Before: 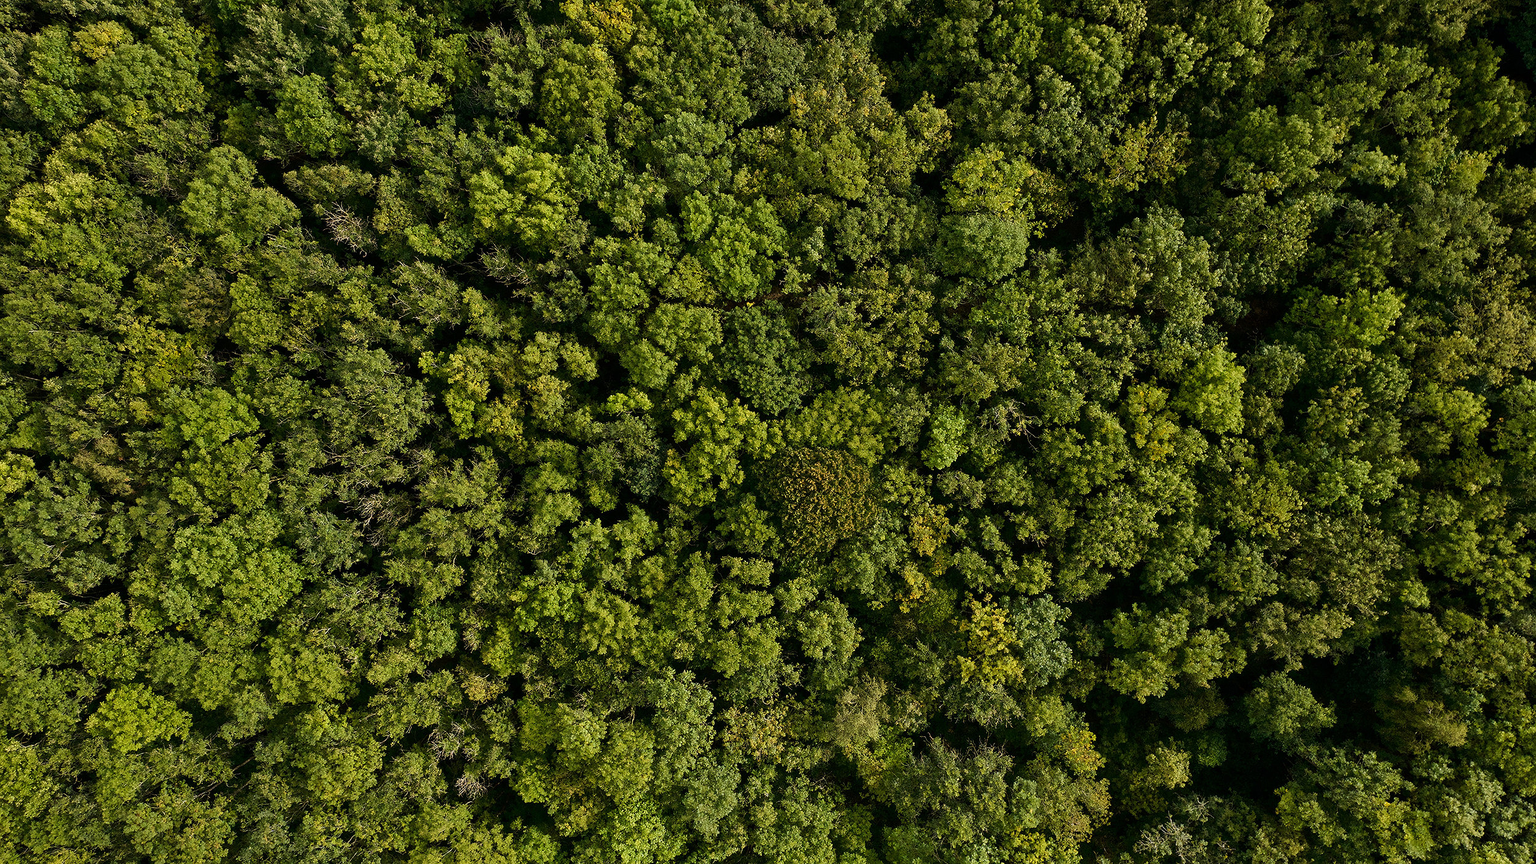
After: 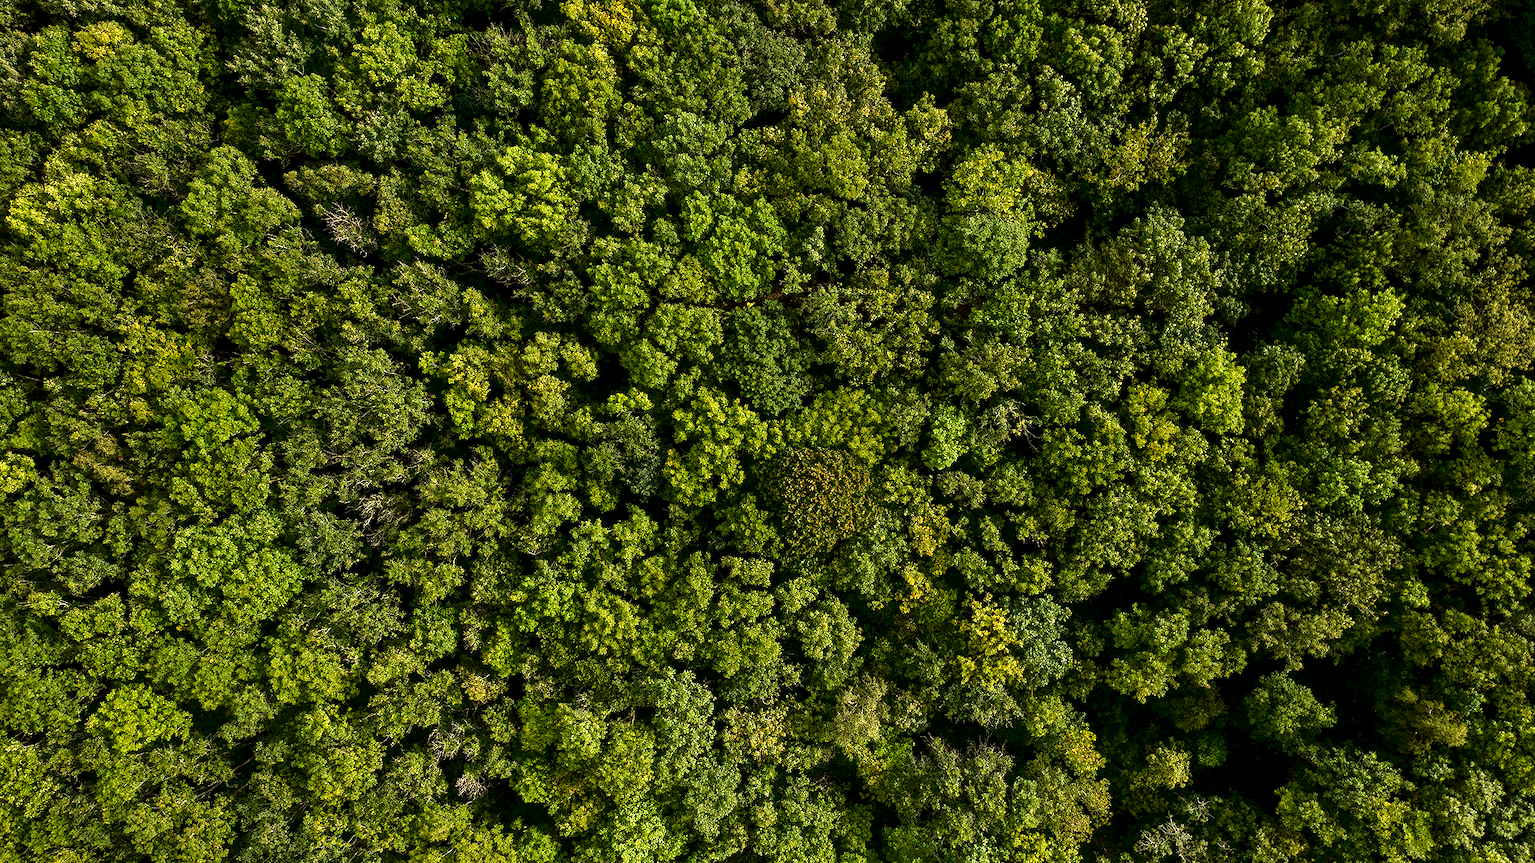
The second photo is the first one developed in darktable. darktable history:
contrast brightness saturation: brightness -0.2, saturation 0.08
local contrast: on, module defaults
exposure: black level correction 0, exposure 0.7 EV, compensate exposure bias true, compensate highlight preservation false
